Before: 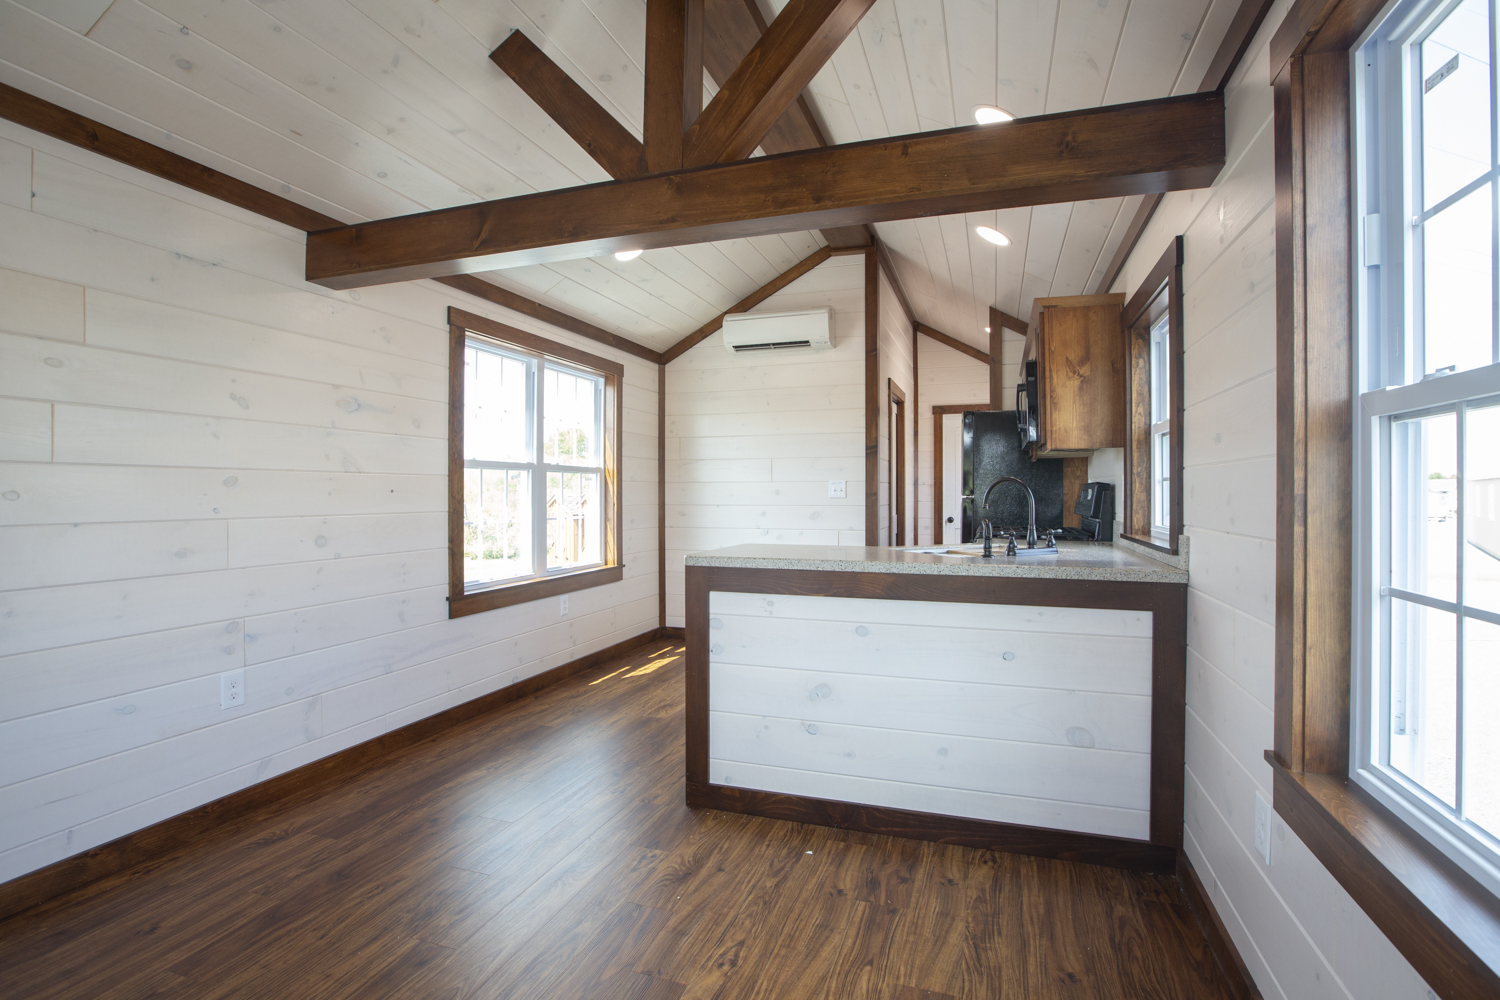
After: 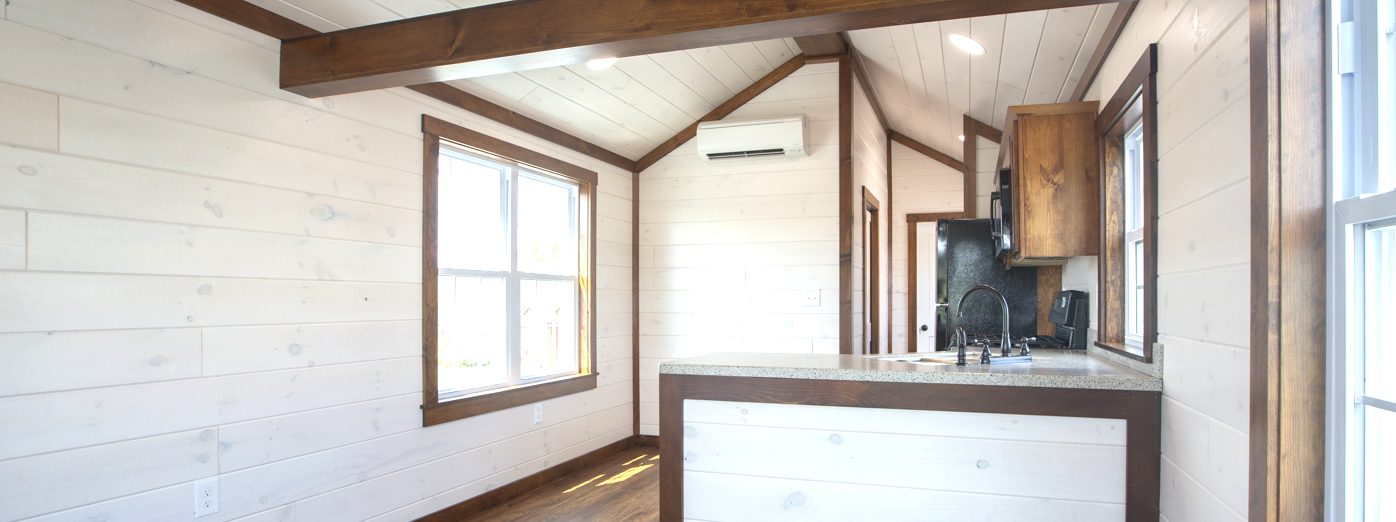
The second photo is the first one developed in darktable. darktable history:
crop: left 1.744%, top 19.225%, right 5.069%, bottom 28.357%
exposure: black level correction -0.002, exposure 0.54 EV, compensate highlight preservation false
